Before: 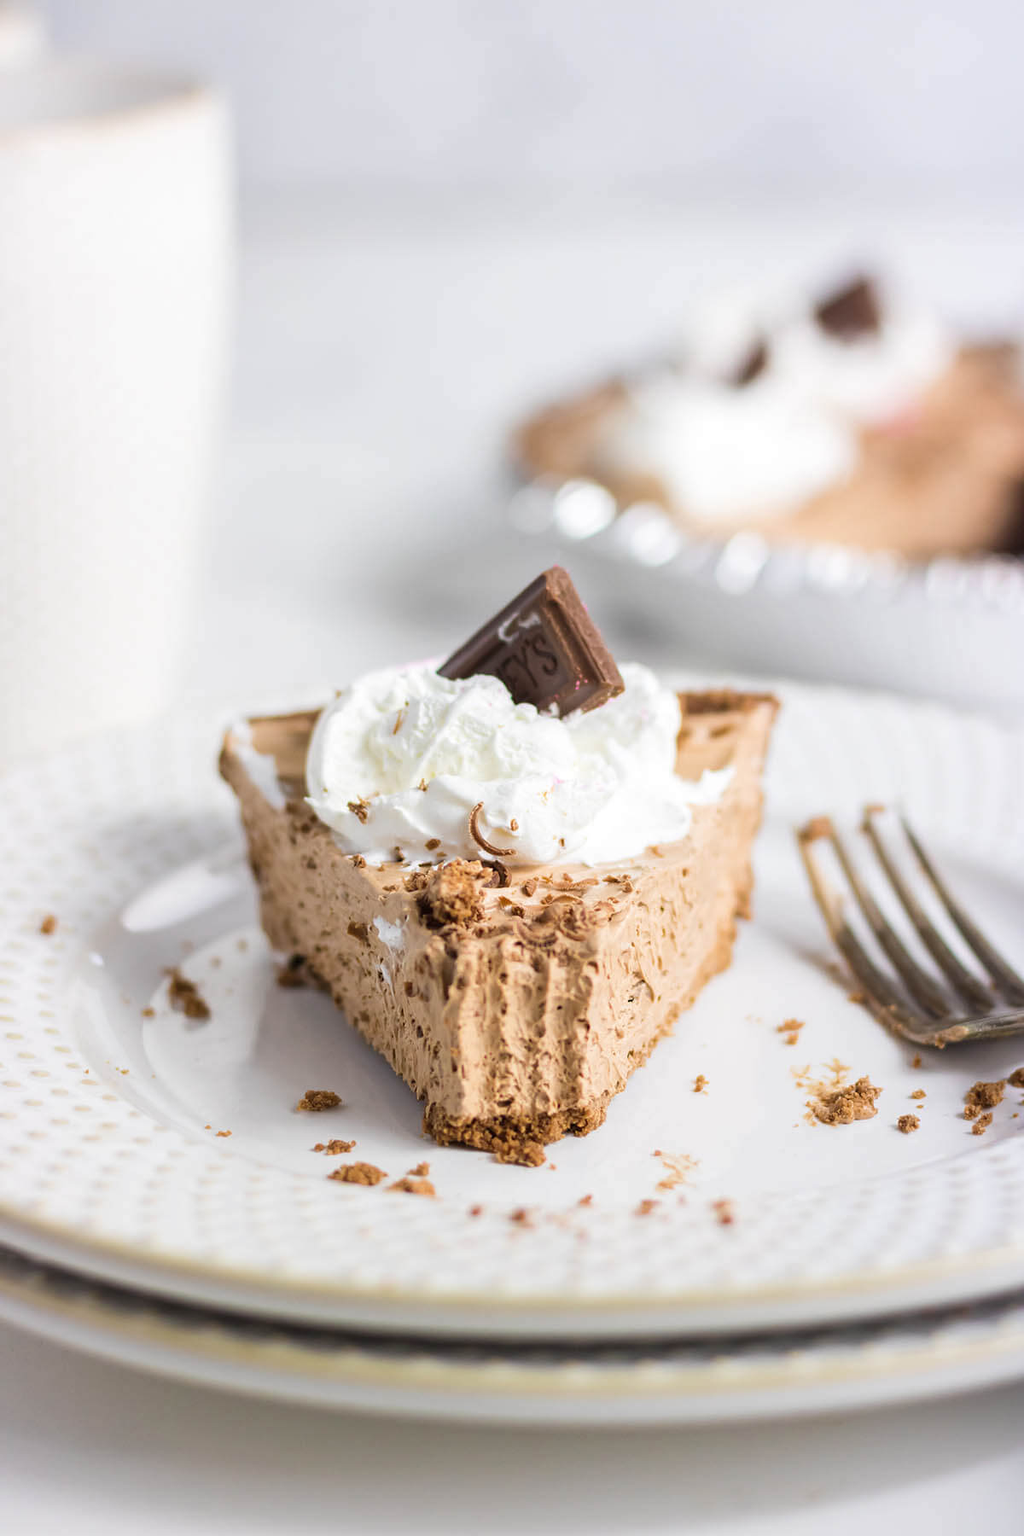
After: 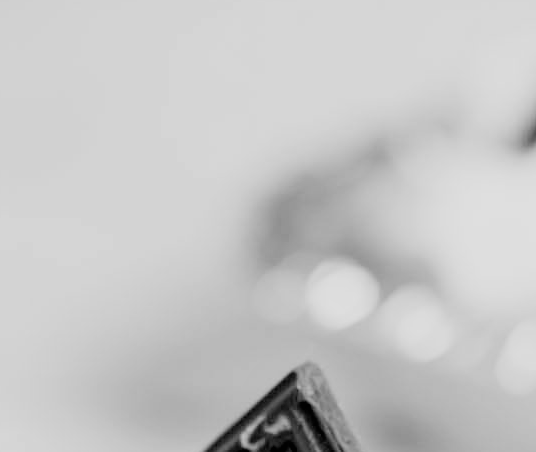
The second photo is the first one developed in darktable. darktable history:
exposure: exposure 0.2 EV, compensate highlight preservation false
crop: left 28.64%, top 16.832%, right 26.637%, bottom 58.055%
monochrome: size 1
filmic rgb: black relative exposure -2.85 EV, white relative exposure 4.56 EV, hardness 1.77, contrast 1.25, preserve chrominance no, color science v5 (2021)
